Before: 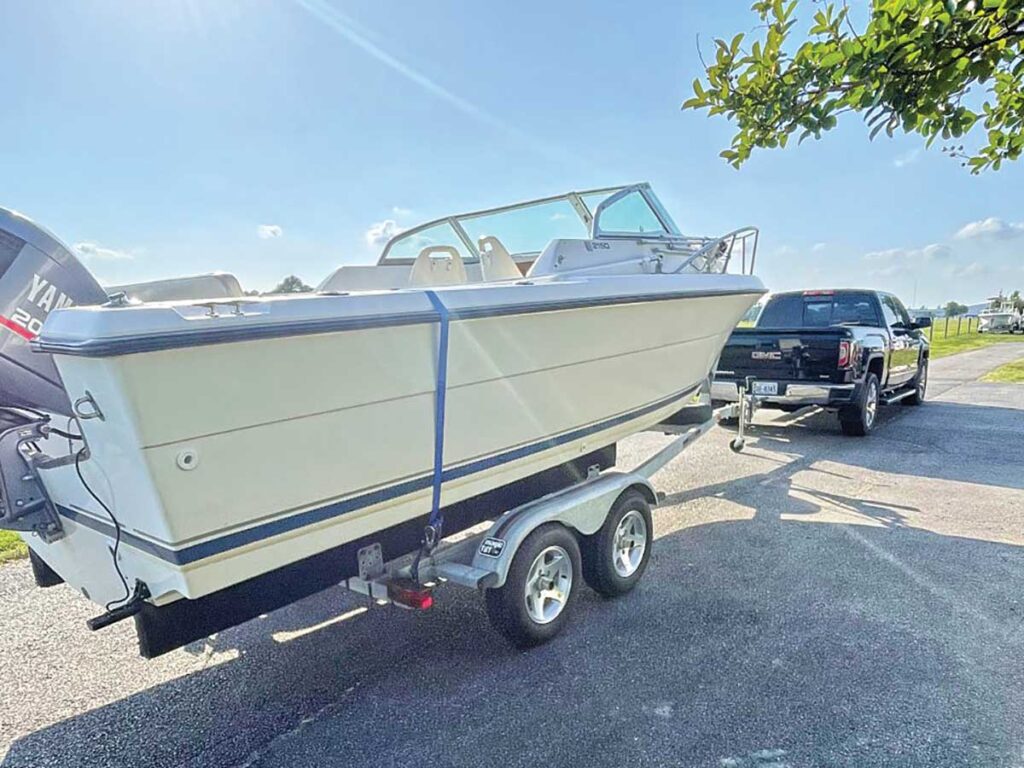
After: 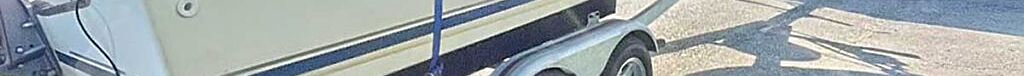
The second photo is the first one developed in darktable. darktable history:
sharpen: on, module defaults
local contrast: mode bilateral grid, contrast 15, coarseness 36, detail 105%, midtone range 0.2
contrast equalizer: y [[0.518, 0.517, 0.501, 0.5, 0.5, 0.5], [0.5 ×6], [0.5 ×6], [0 ×6], [0 ×6]]
crop and rotate: top 59.084%, bottom 30.916%
